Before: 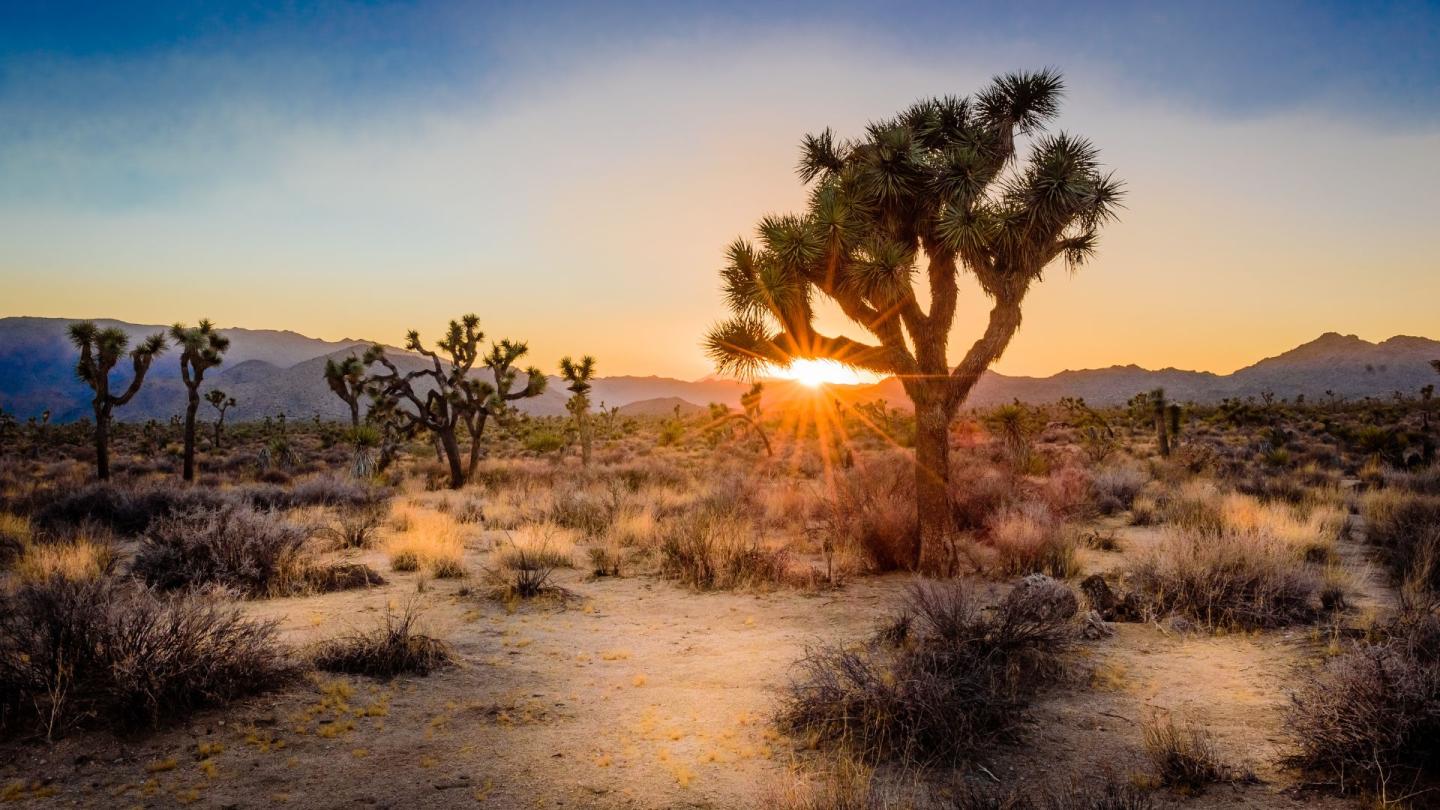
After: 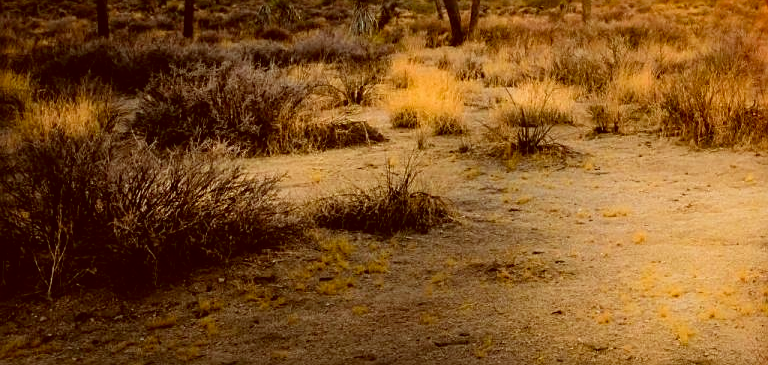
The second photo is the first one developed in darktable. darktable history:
crop and rotate: top 54.778%, right 46.61%, bottom 0.159%
sharpen: on, module defaults
color correction: highlights a* -5.94, highlights b* 9.48, shadows a* 10.12, shadows b* 23.94
